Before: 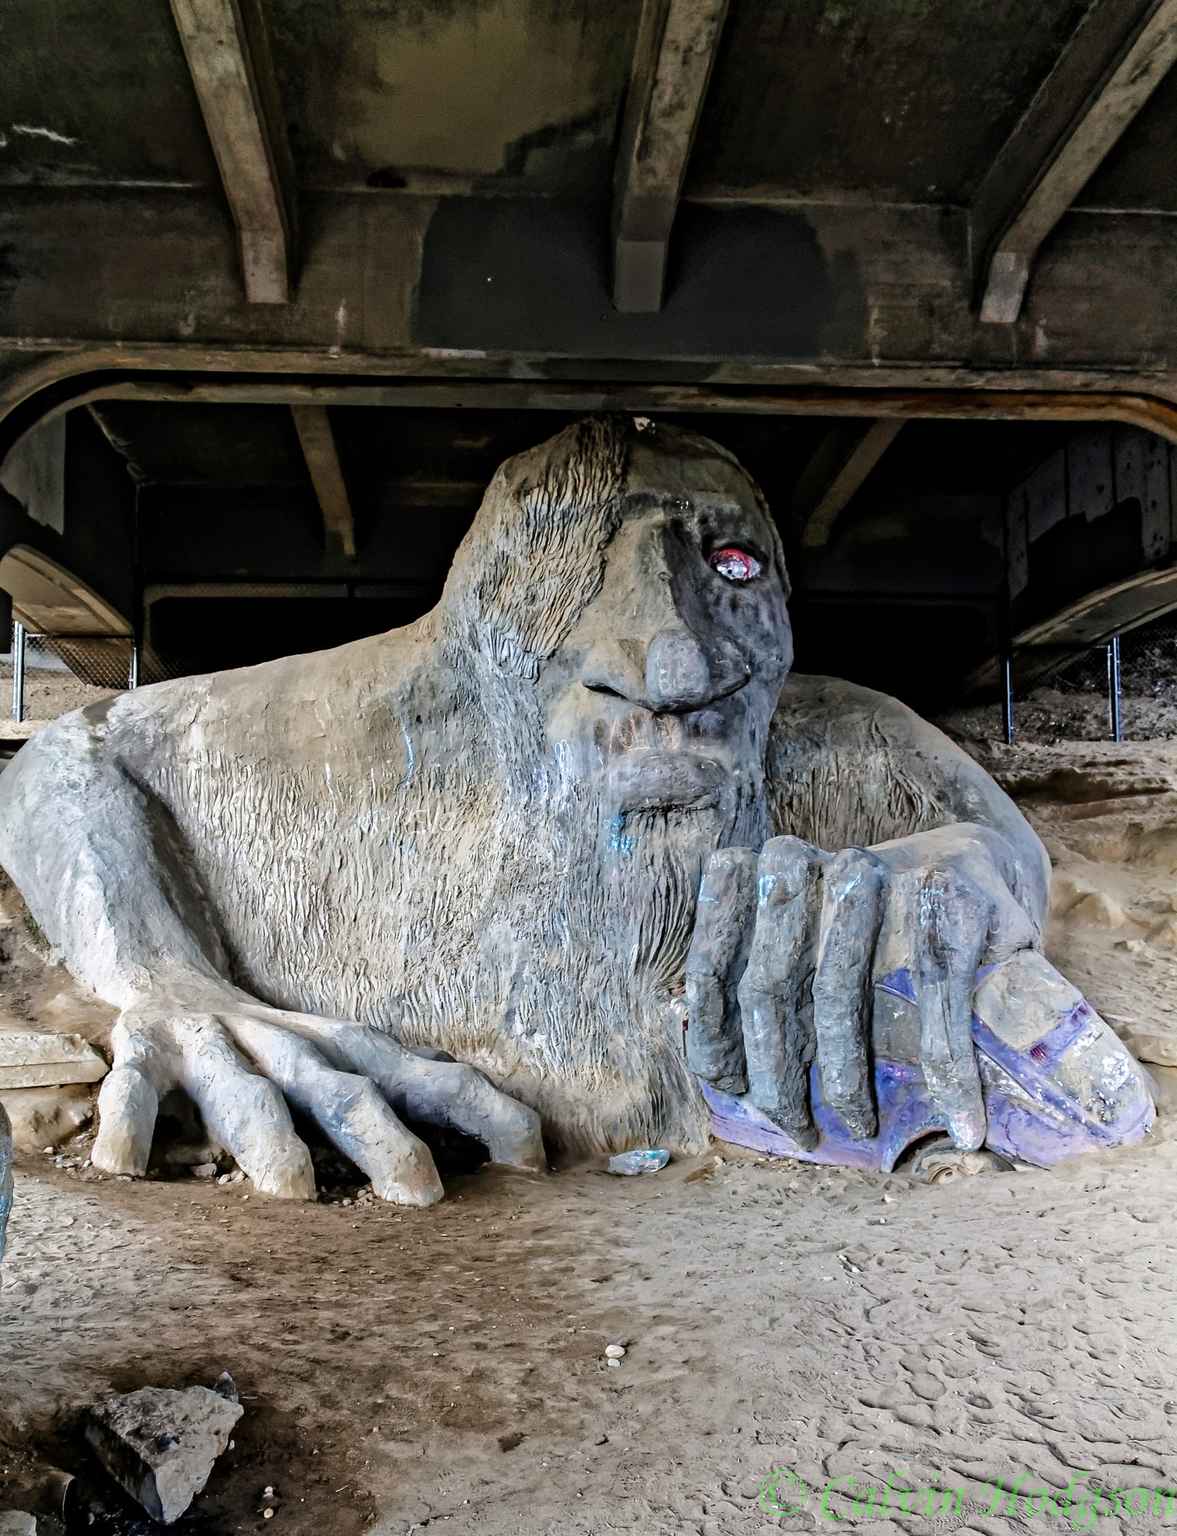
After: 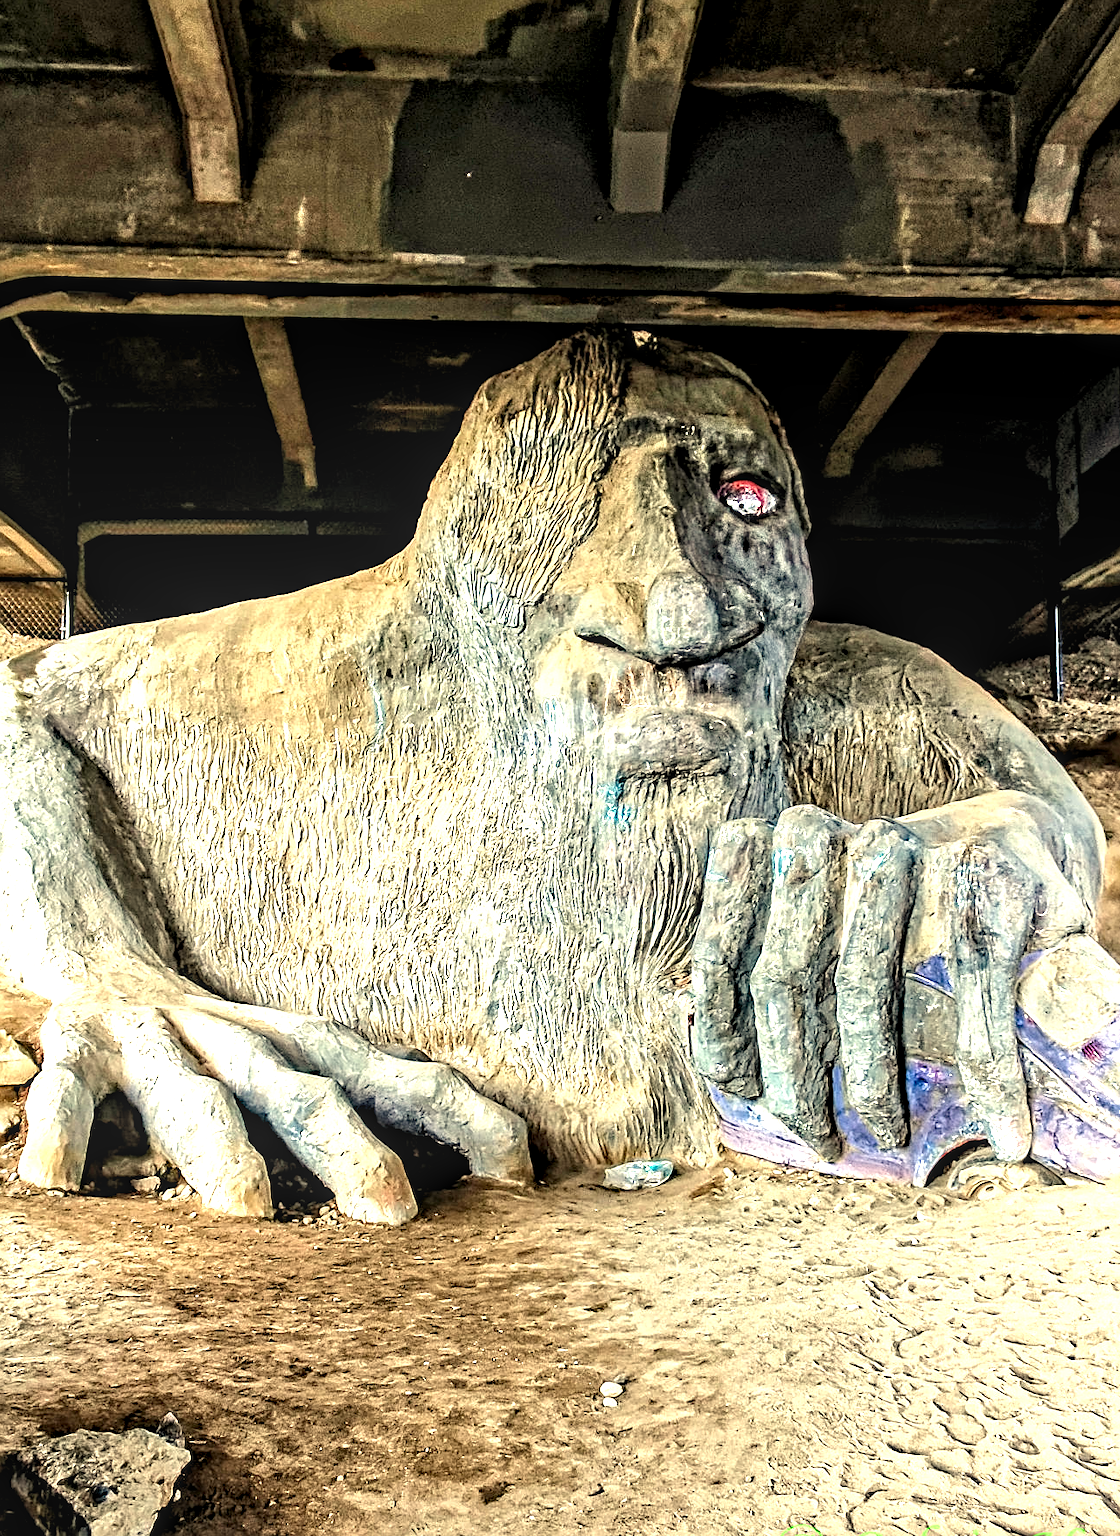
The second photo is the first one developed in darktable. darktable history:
levels: levels [0.016, 0.492, 0.969]
crop: left 6.446%, top 8.188%, right 9.538%, bottom 3.548%
sharpen: on, module defaults
white balance: red 1.08, blue 0.791
exposure: black level correction 0.001, exposure 1.116 EV, compensate highlight preservation false
local contrast: highlights 61%, detail 143%, midtone range 0.428
haze removal: compatibility mode true, adaptive false
